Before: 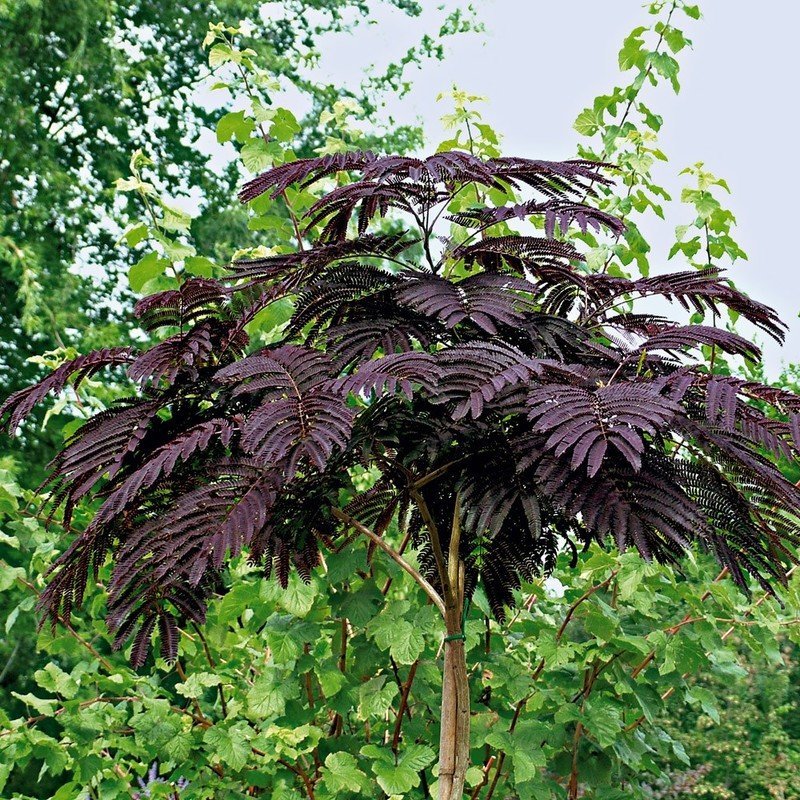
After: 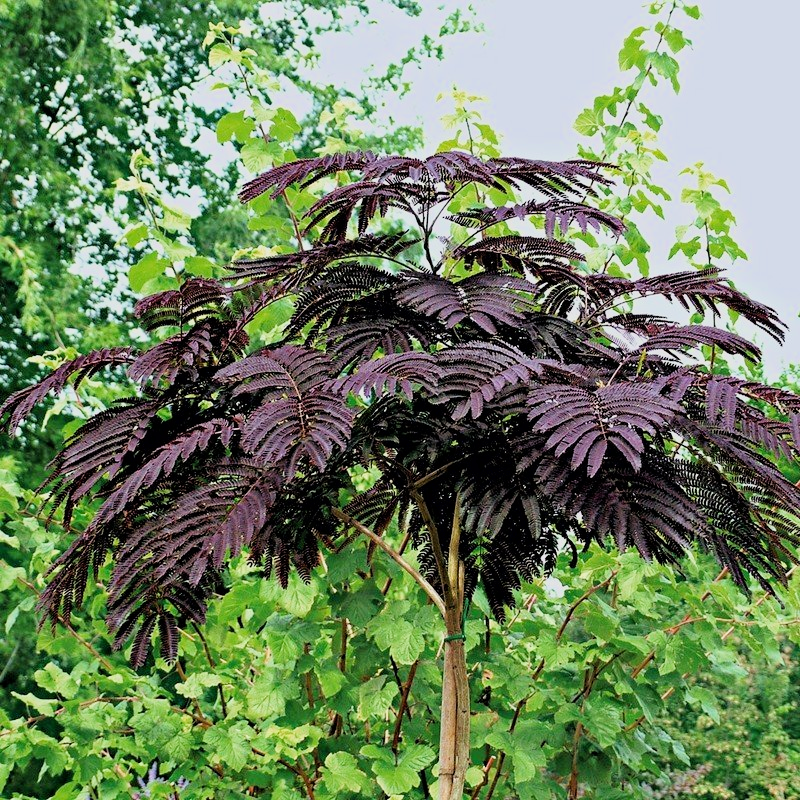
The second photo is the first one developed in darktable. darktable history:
tone equalizer: on, module defaults
exposure: exposure 0.6 EV, compensate highlight preservation false
filmic rgb: black relative exposure -7.65 EV, white relative exposure 4.56 EV, hardness 3.61, color science v6 (2022)
